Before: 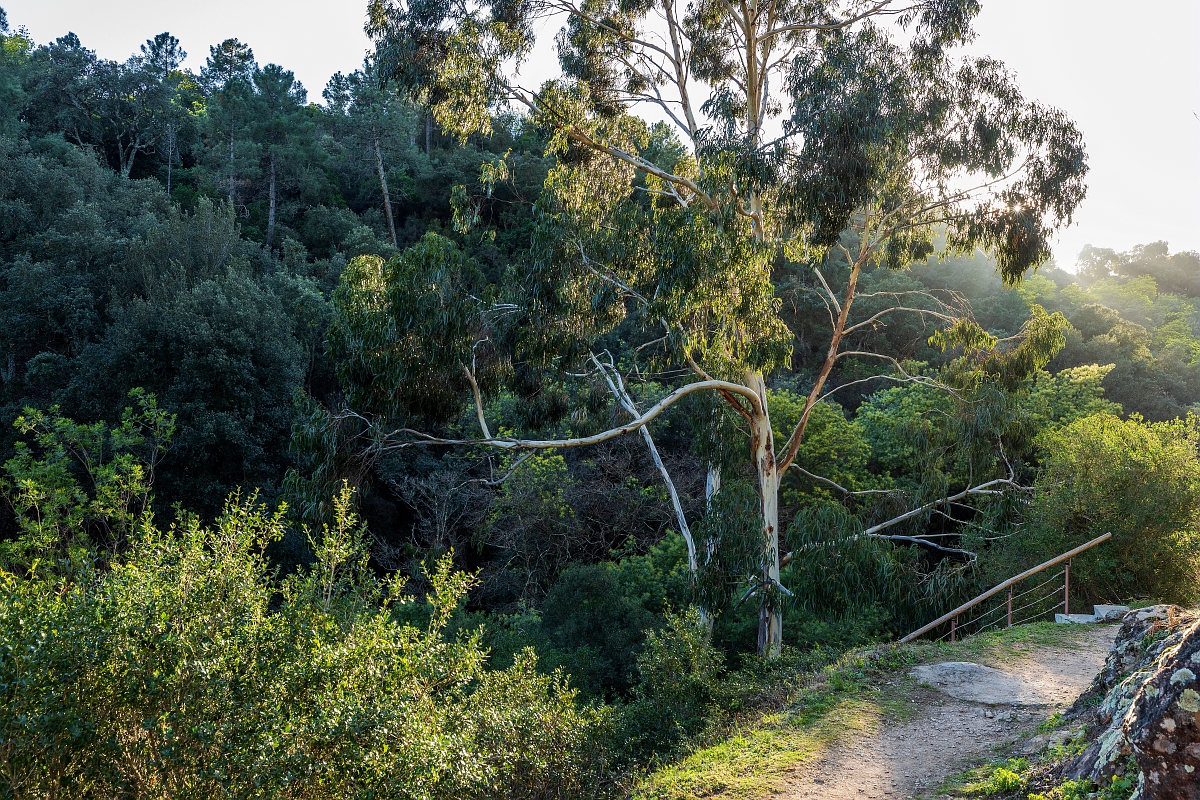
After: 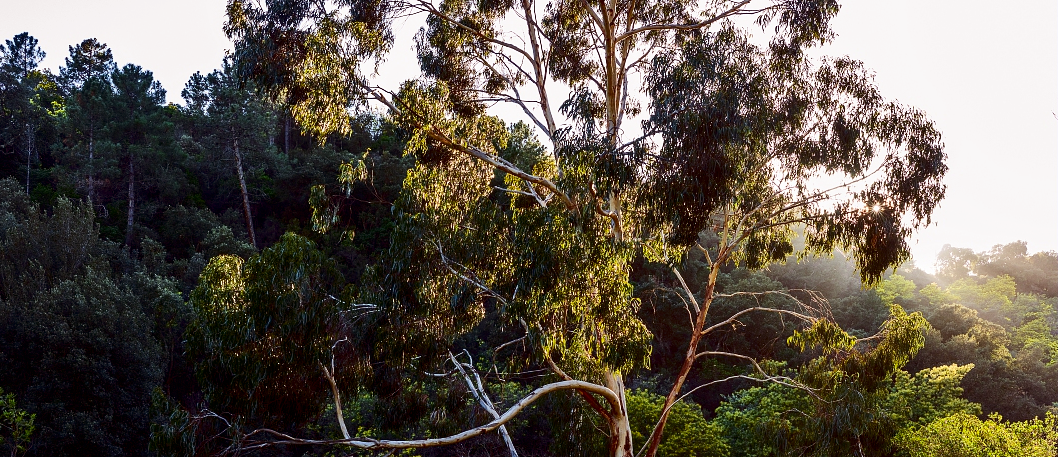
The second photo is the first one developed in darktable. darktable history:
contrast brightness saturation: contrast 0.22, brightness -0.19, saturation 0.24
crop and rotate: left 11.812%, bottom 42.776%
rgb levels: mode RGB, independent channels, levels [[0, 0.474, 1], [0, 0.5, 1], [0, 0.5, 1]]
